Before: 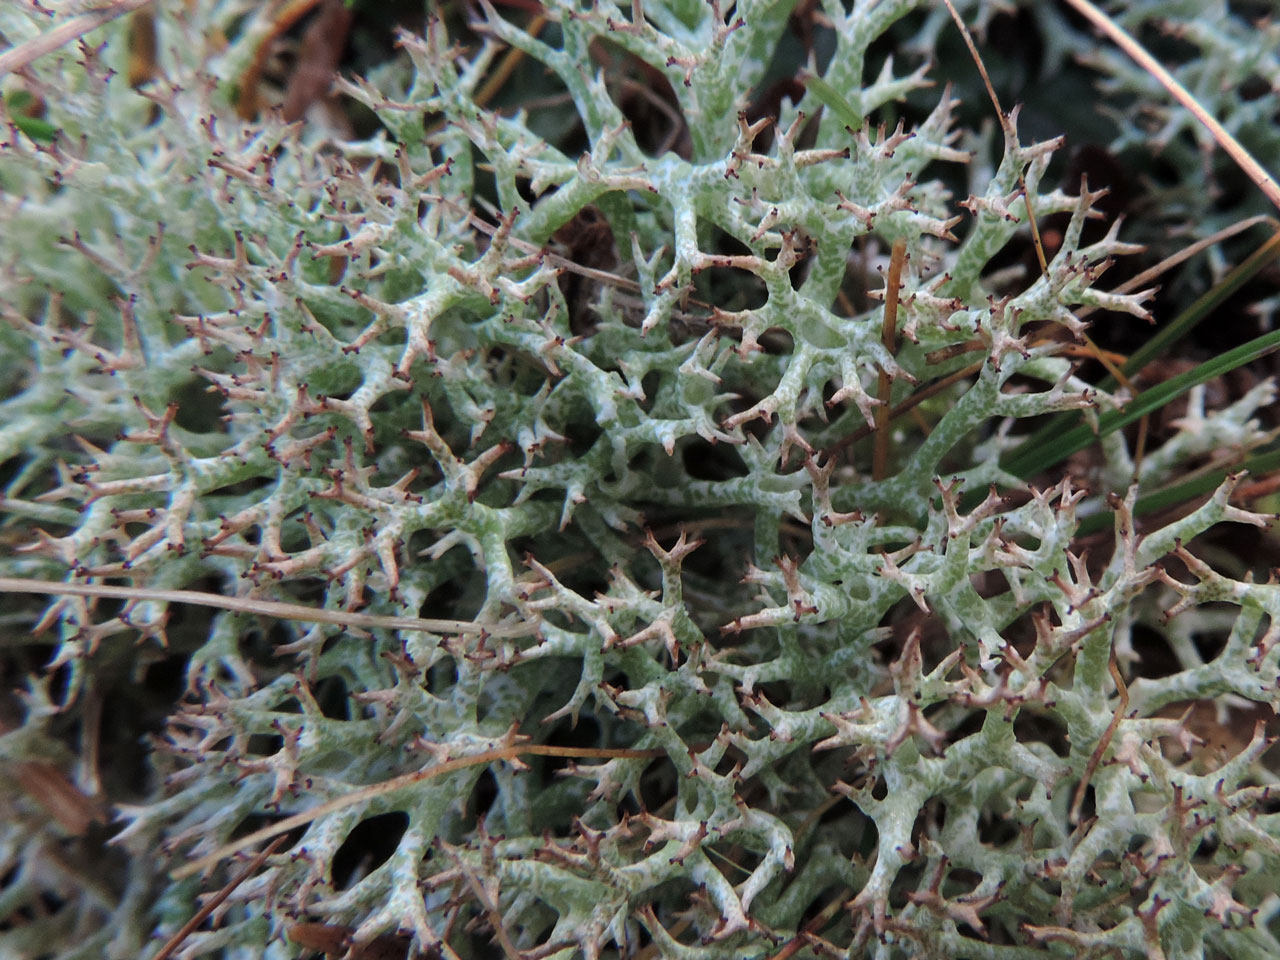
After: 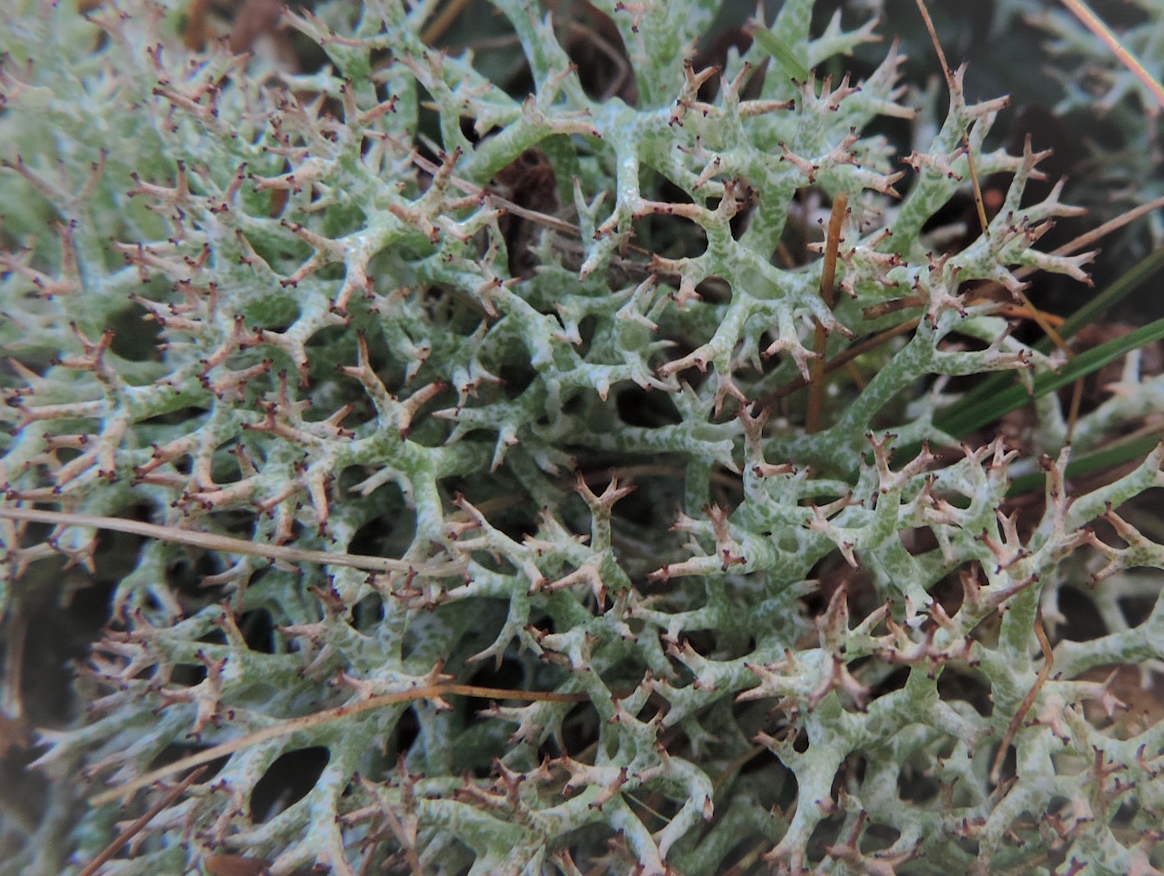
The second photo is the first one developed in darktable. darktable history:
crop and rotate: angle -2.11°, left 3.096%, top 3.7%, right 1.543%, bottom 0.547%
shadows and highlights: shadows 39.17, highlights -75.38
vignetting: brightness 0.032, saturation -0.003, automatic ratio true
